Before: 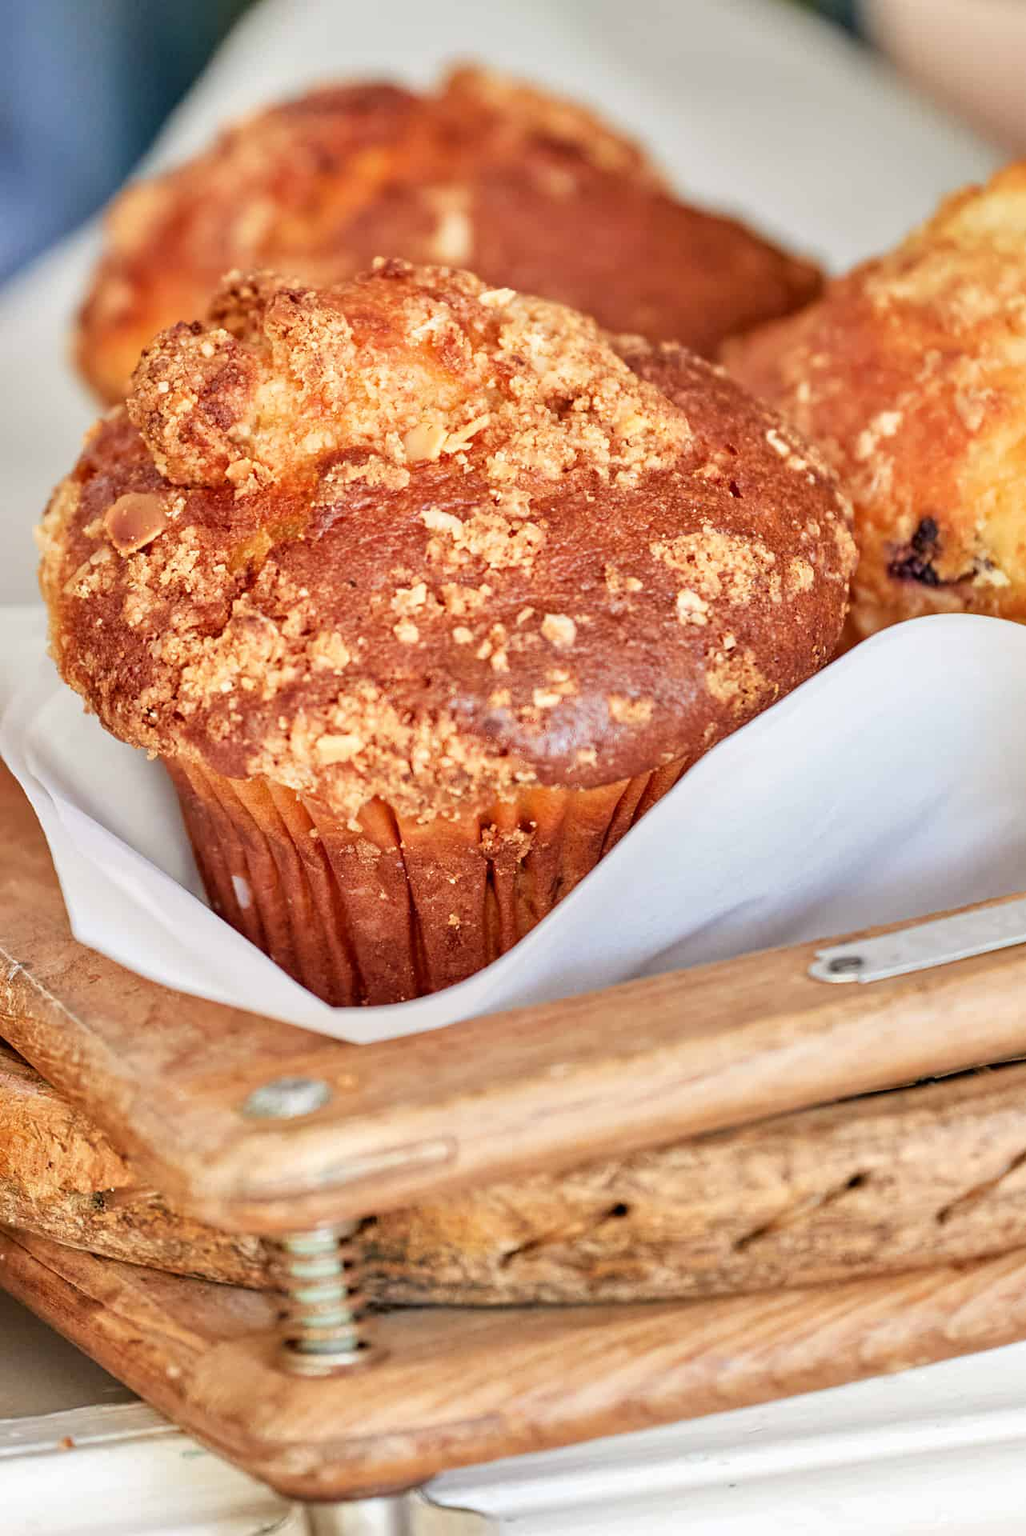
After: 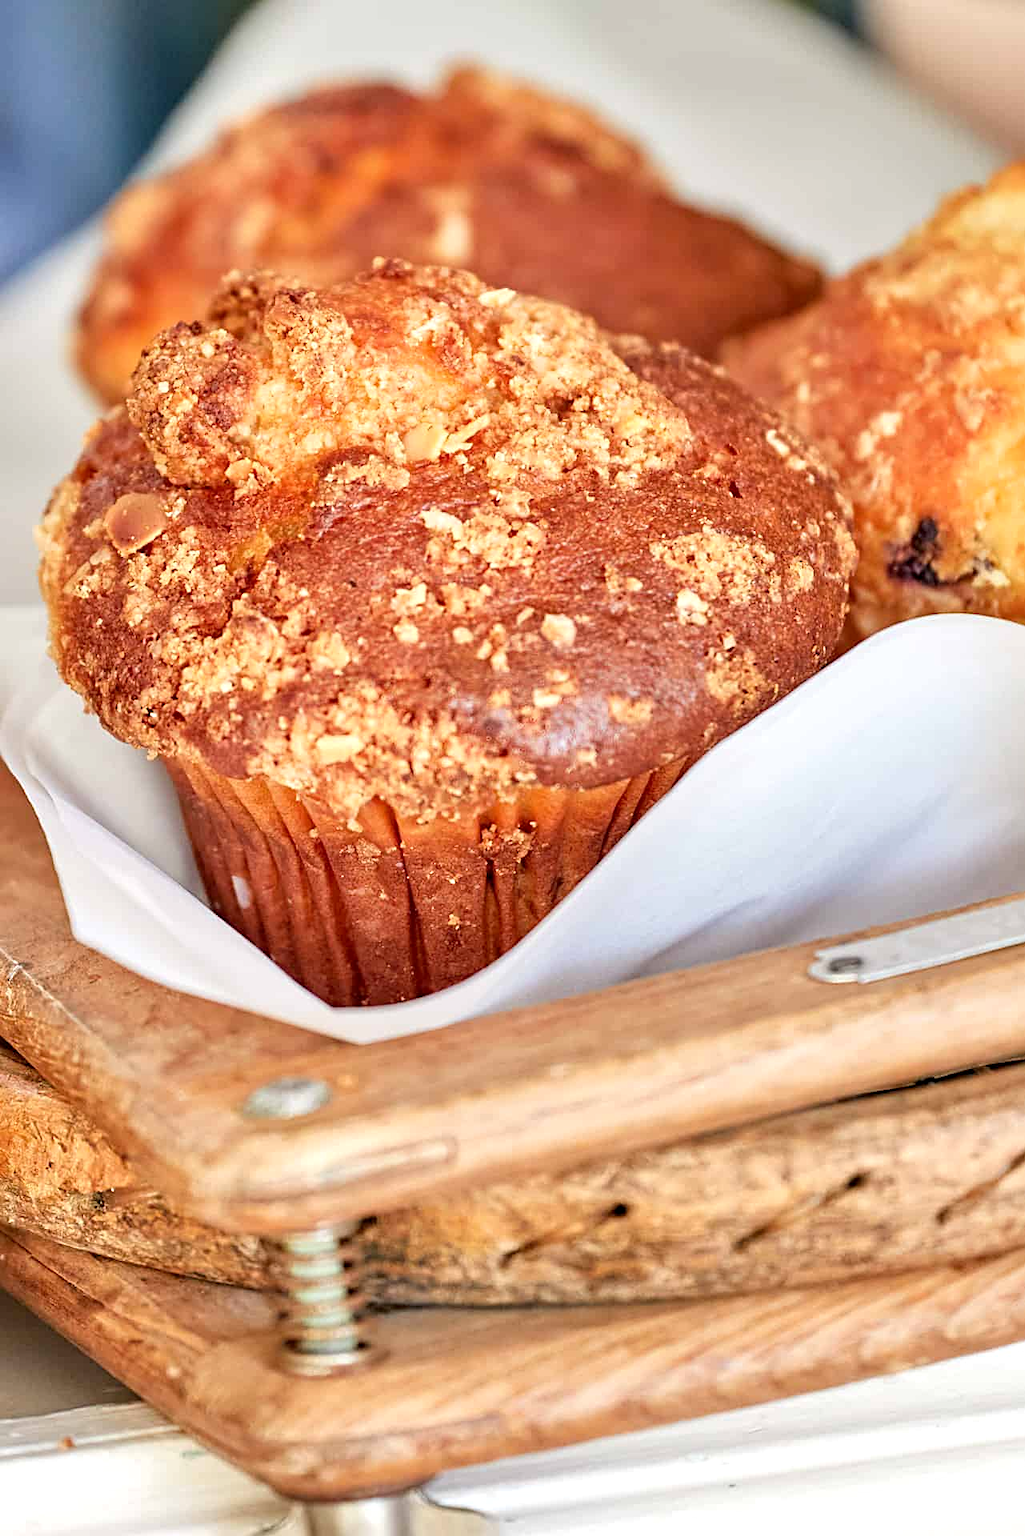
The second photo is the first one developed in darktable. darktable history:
exposure: black level correction 0.001, exposure 0.192 EV, compensate exposure bias true, compensate highlight preservation false
sharpen: radius 2.522, amount 0.331
